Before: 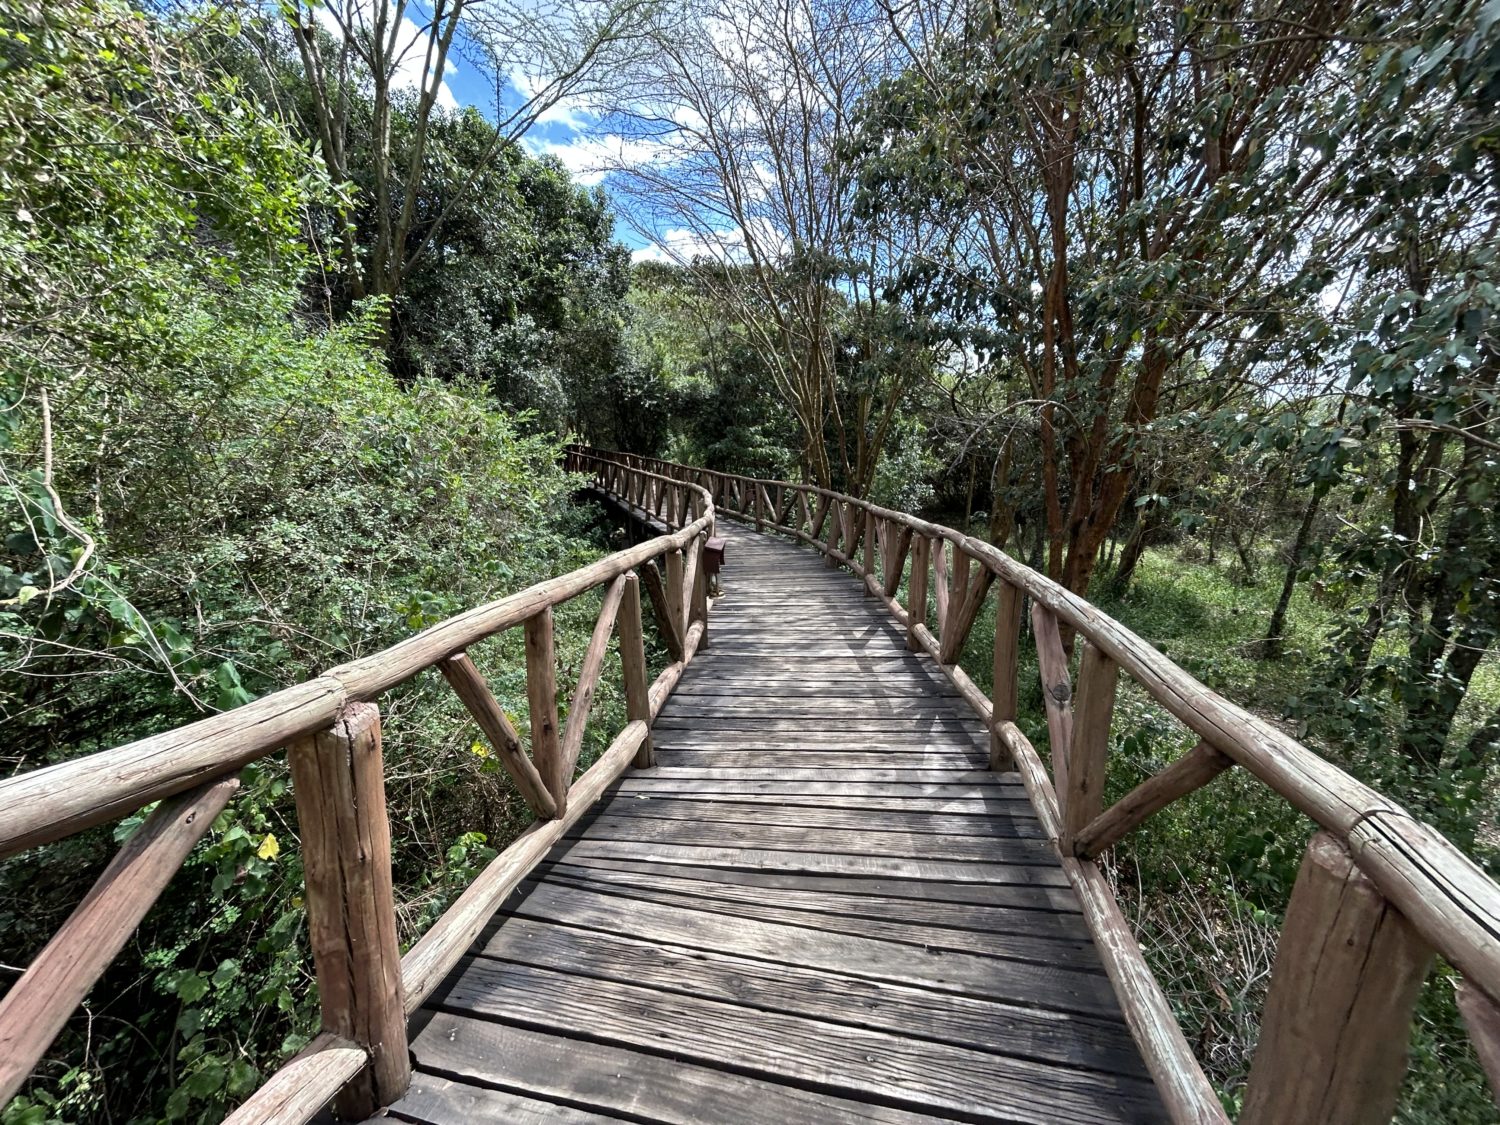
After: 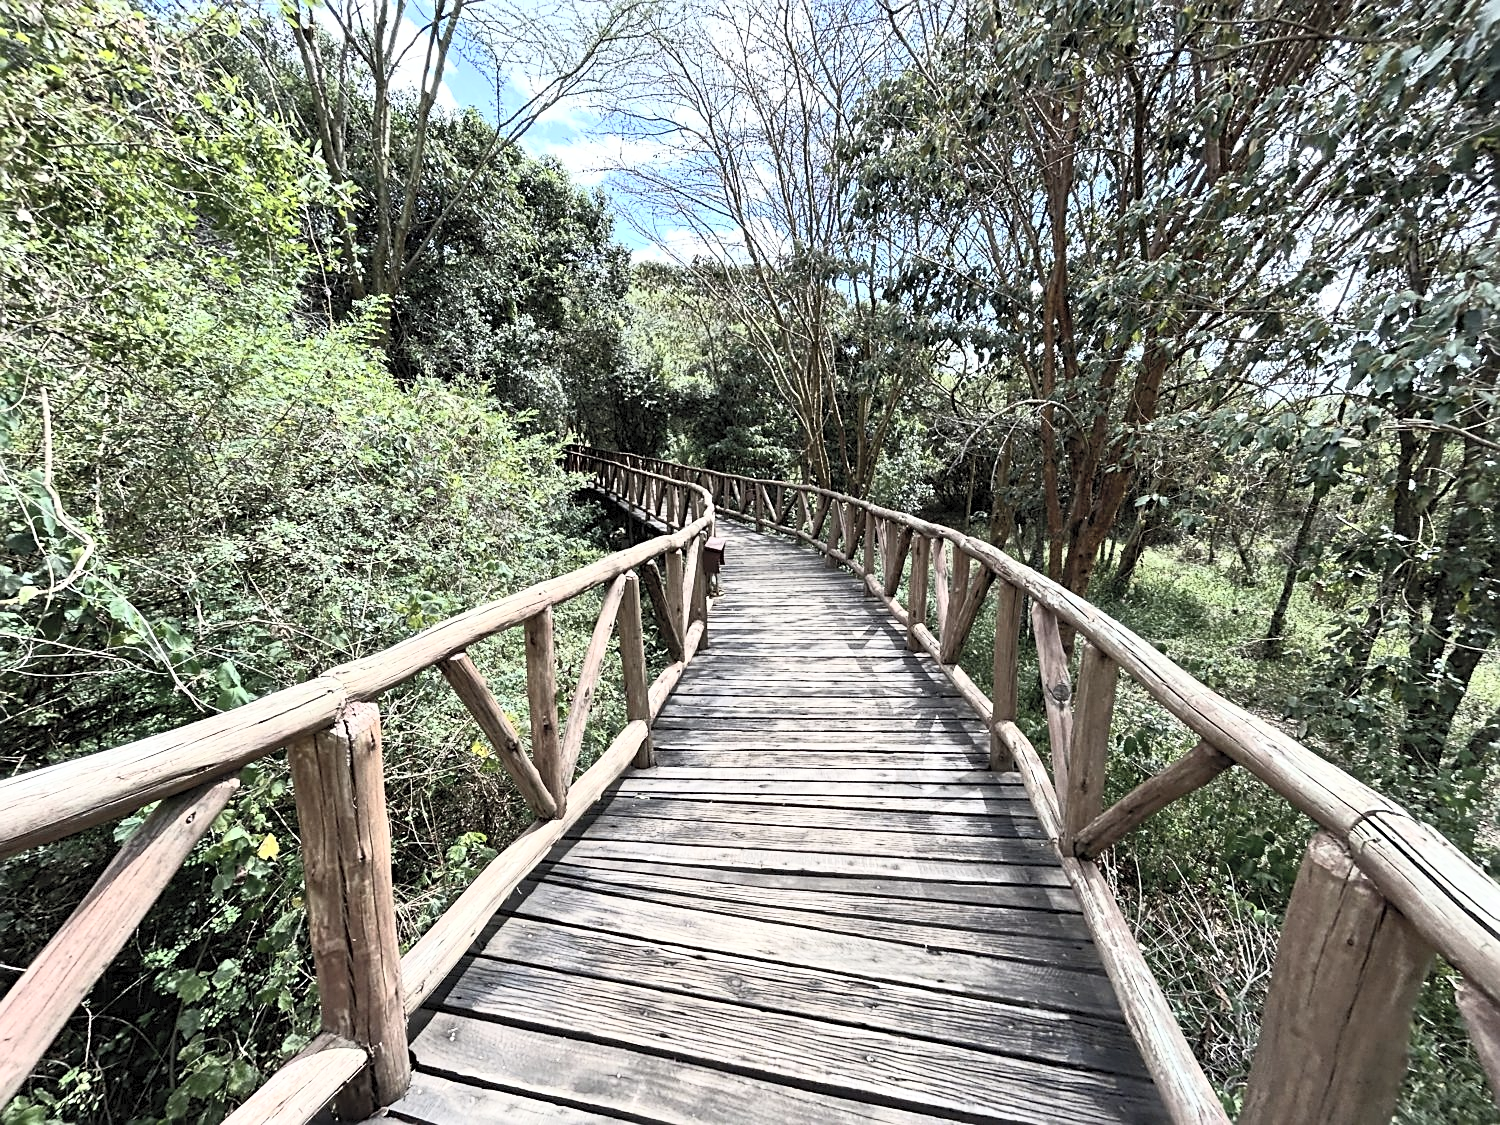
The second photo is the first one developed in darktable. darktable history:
contrast brightness saturation: contrast 0.43, brightness 0.56, saturation -0.19
sharpen: on, module defaults
exposure: compensate highlight preservation false
